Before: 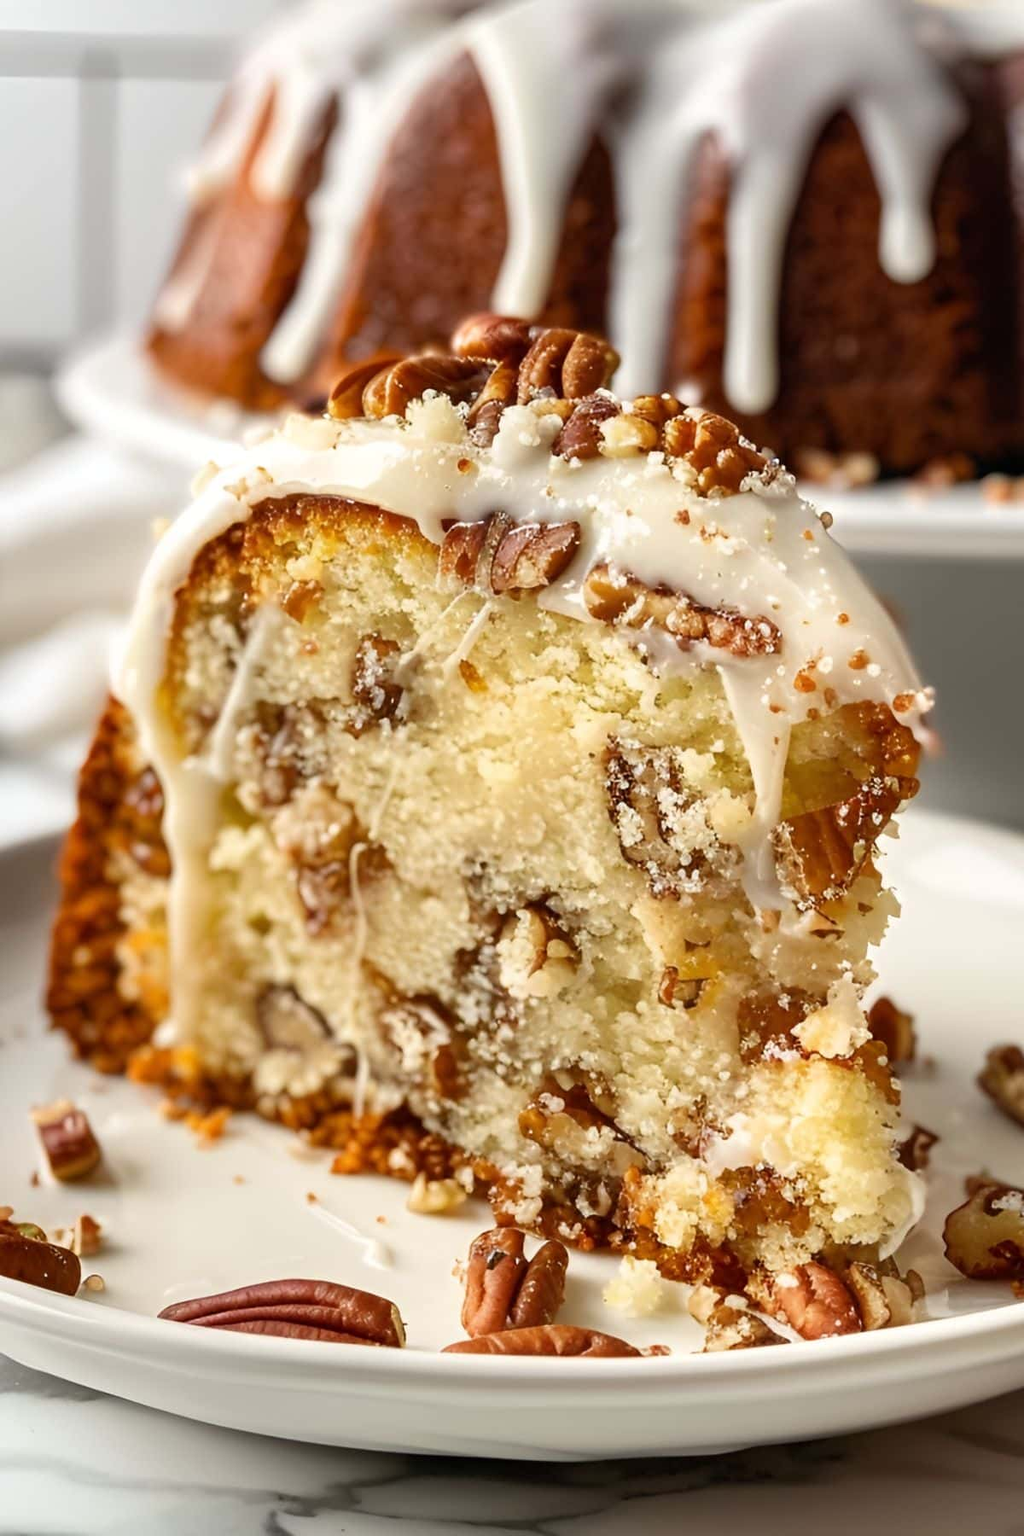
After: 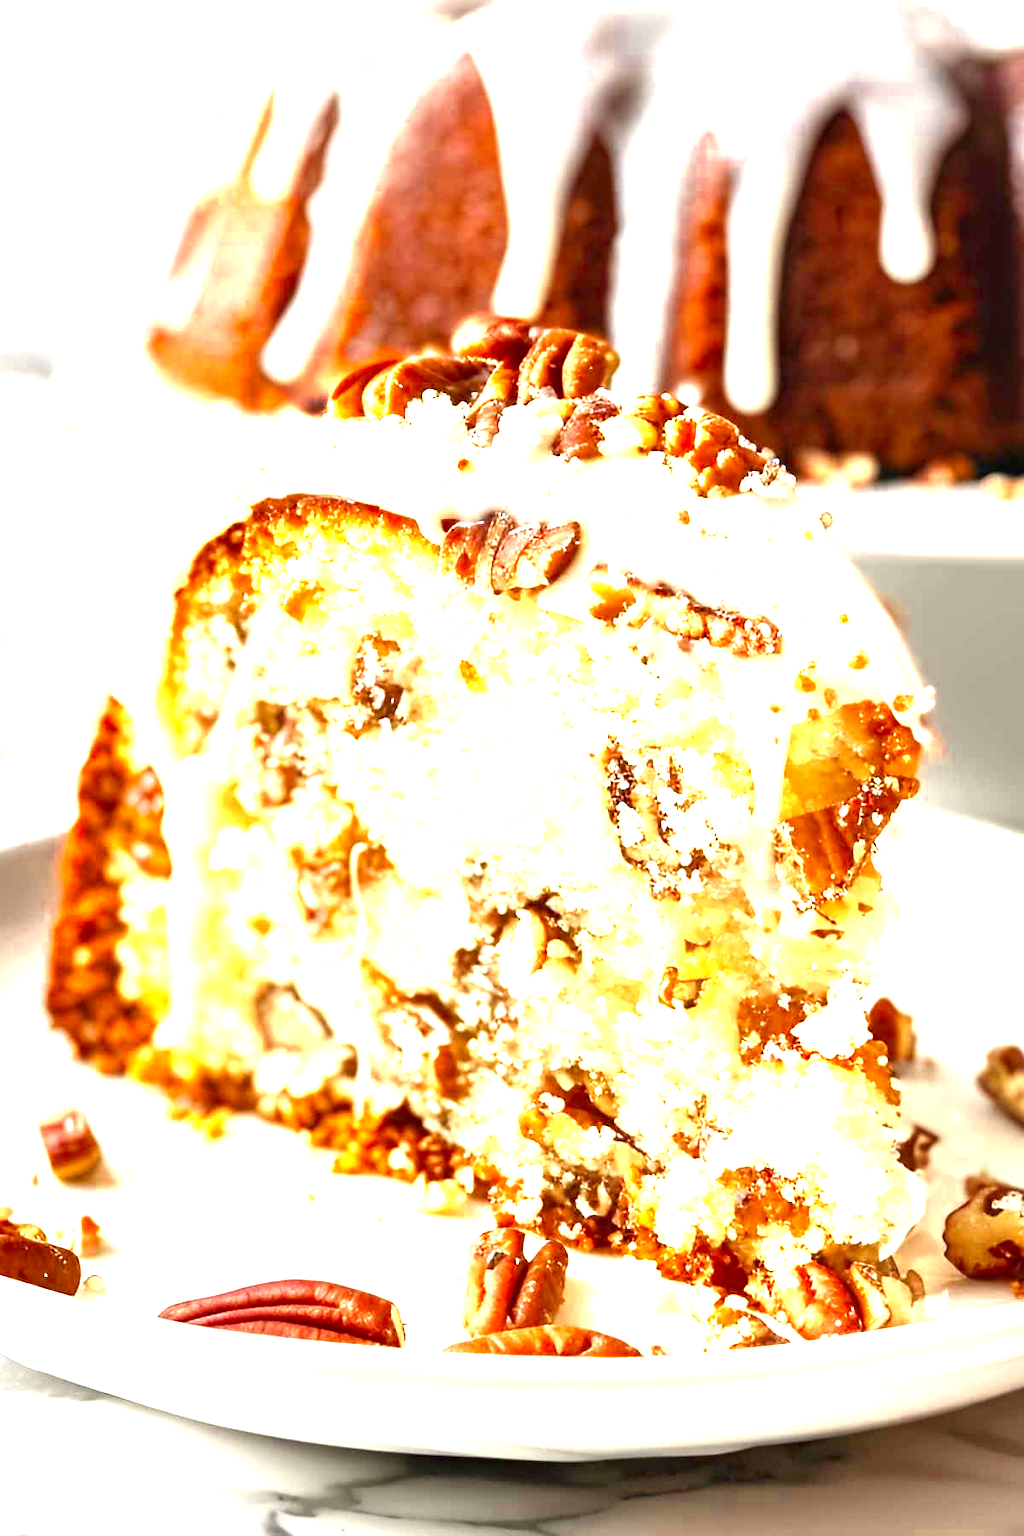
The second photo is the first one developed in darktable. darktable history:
color zones: curves: ch0 [(0.004, 0.305) (0.261, 0.623) (0.389, 0.399) (0.708, 0.571) (0.947, 0.34)]; ch1 [(0.025, 0.645) (0.229, 0.584) (0.326, 0.551) (0.484, 0.262) (0.757, 0.643)]
exposure: black level correction 0, exposure 1.661 EV, compensate highlight preservation false
